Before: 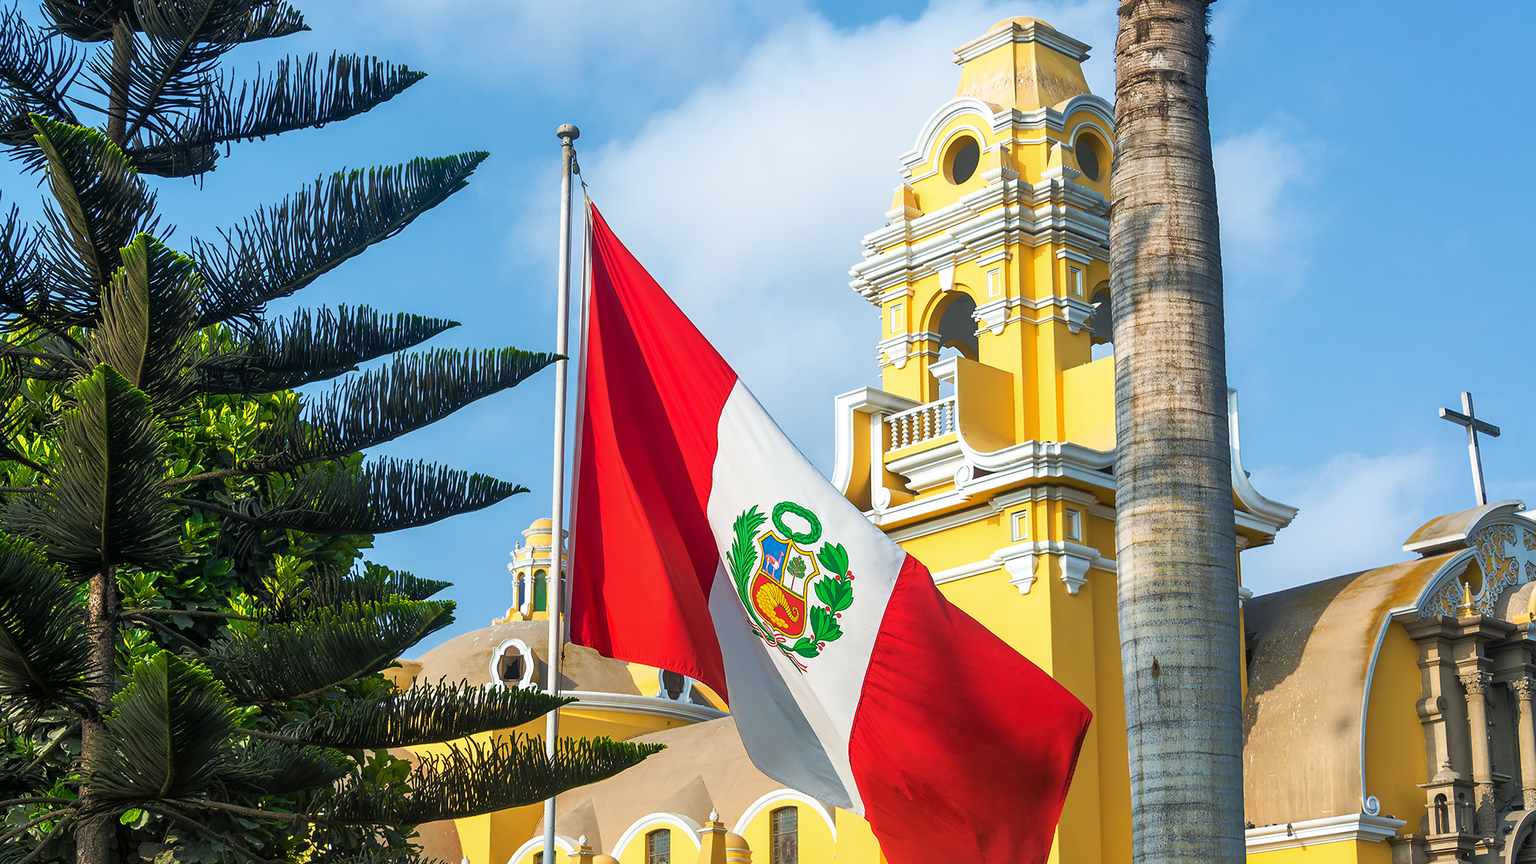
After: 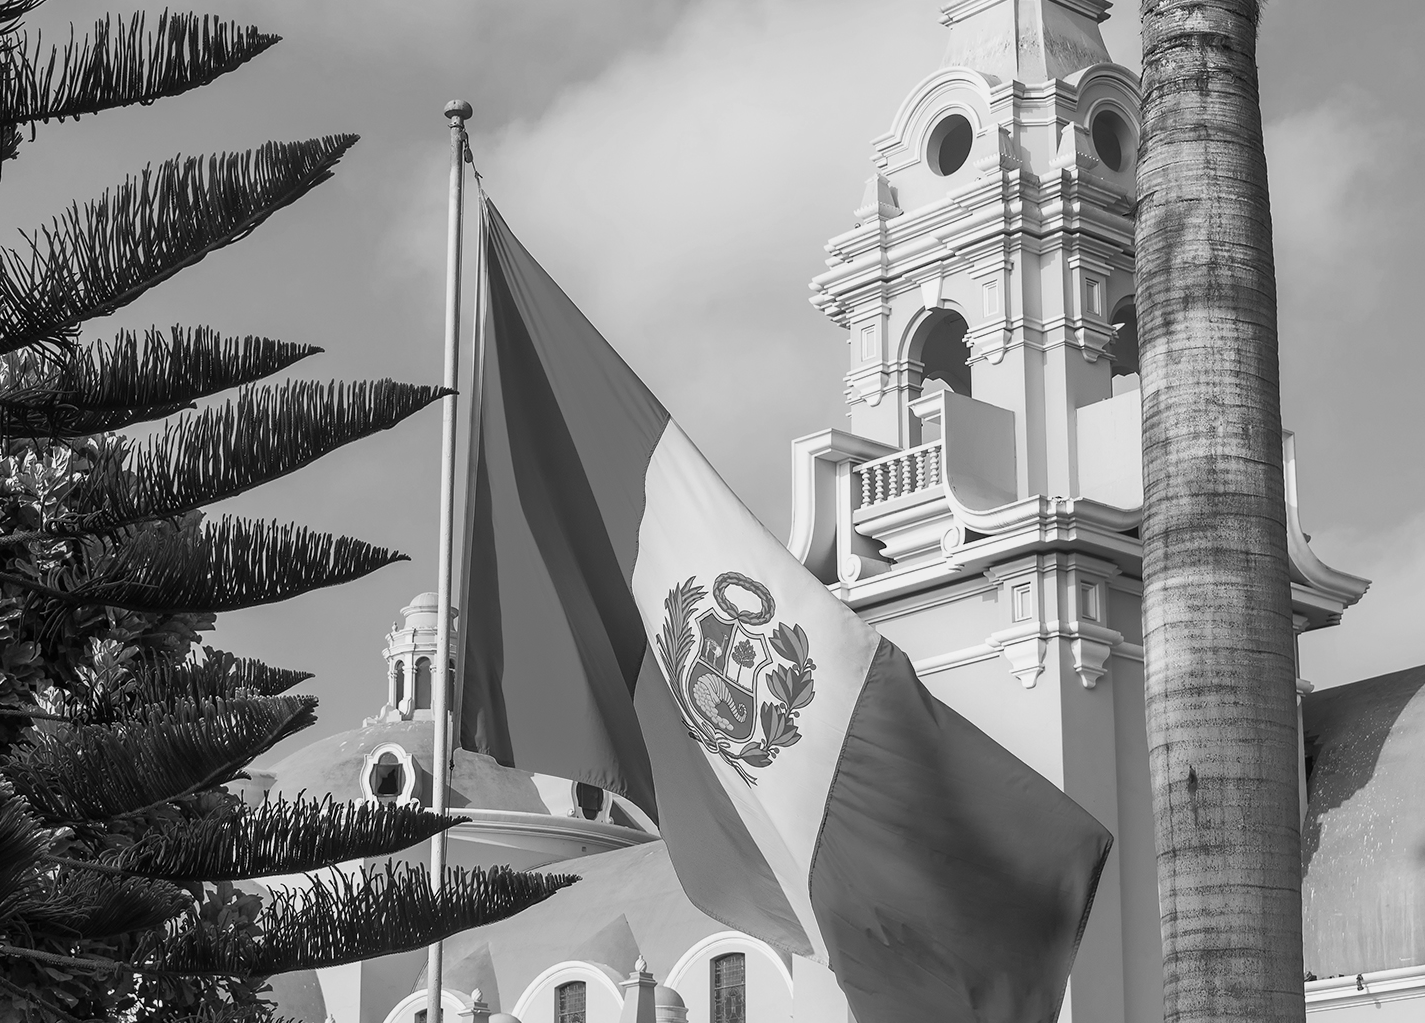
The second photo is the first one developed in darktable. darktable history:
crop and rotate: left 13.15%, top 5.251%, right 12.609%
monochrome: a -92.57, b 58.91
